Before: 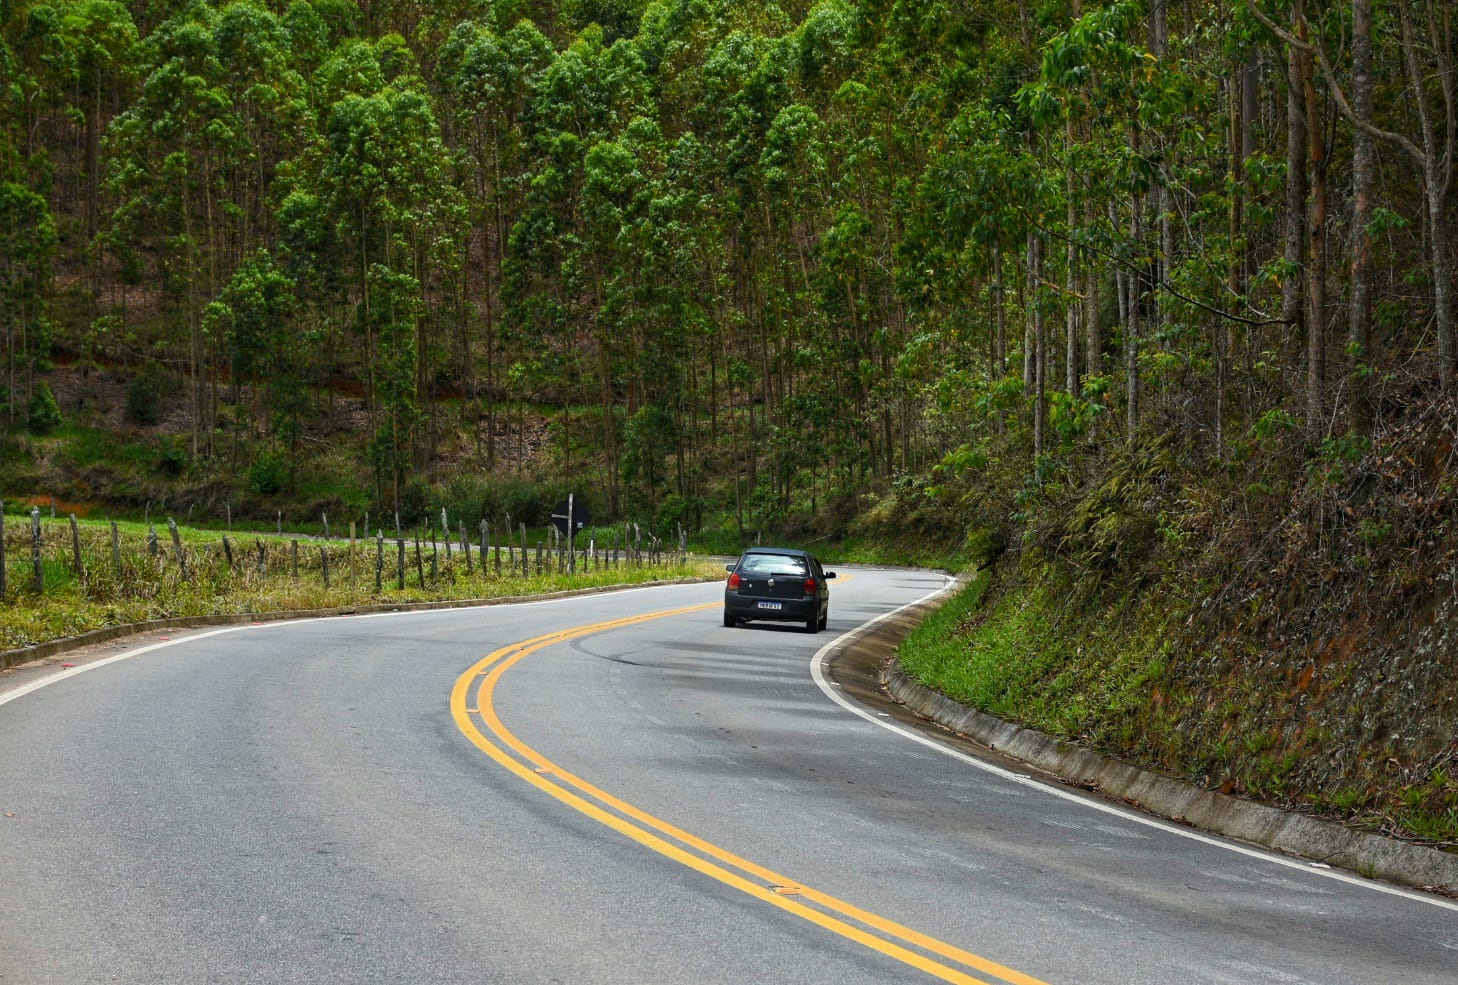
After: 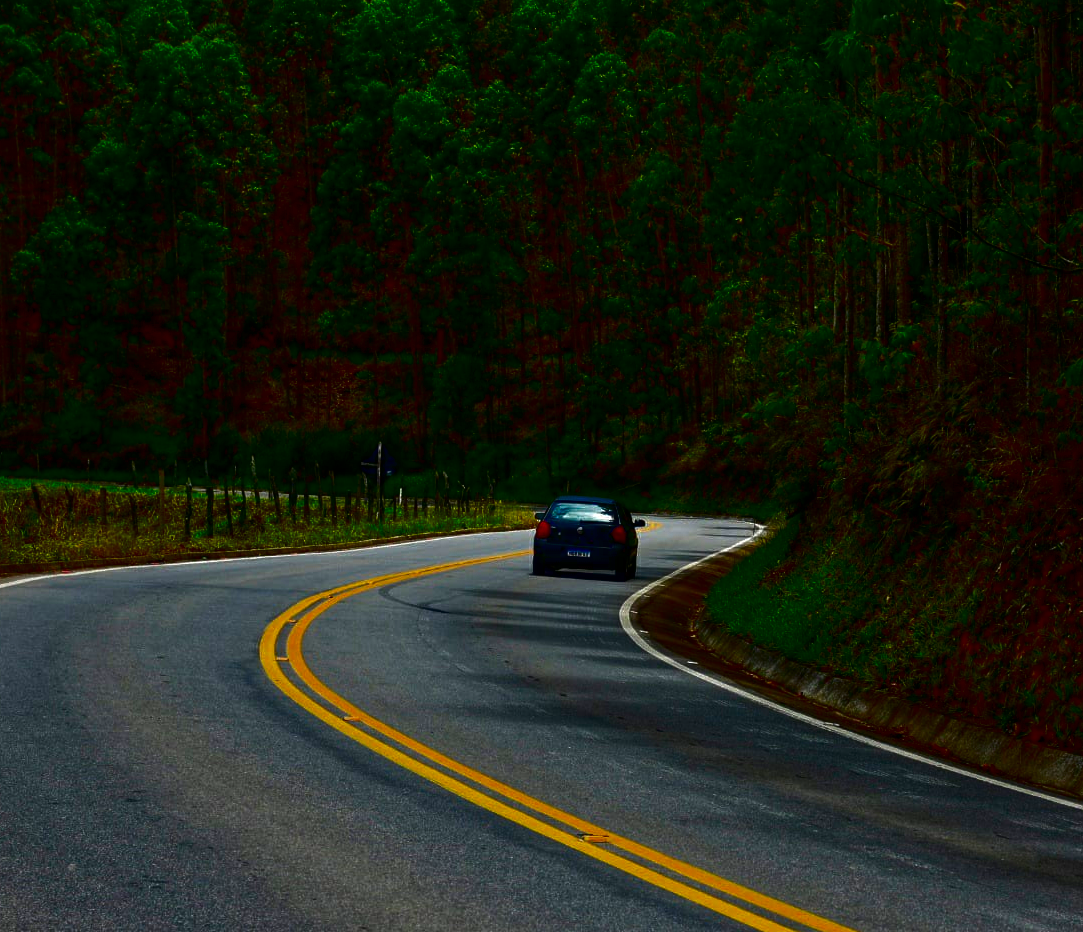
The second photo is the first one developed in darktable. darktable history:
tone equalizer: edges refinement/feathering 500, mask exposure compensation -1.57 EV, preserve details no
crop and rotate: left 13.113%, top 5.375%, right 12.588%
contrast brightness saturation: brightness -0.987, saturation 0.982
